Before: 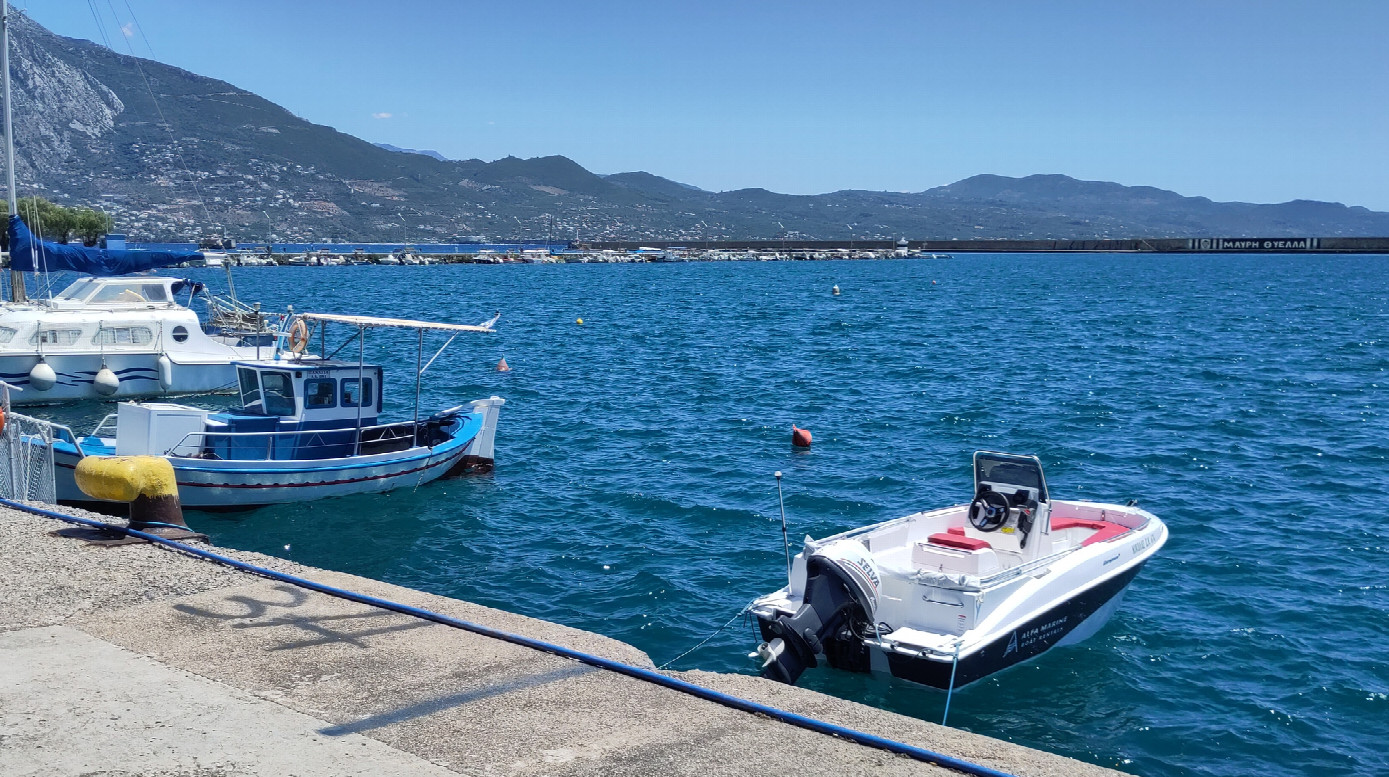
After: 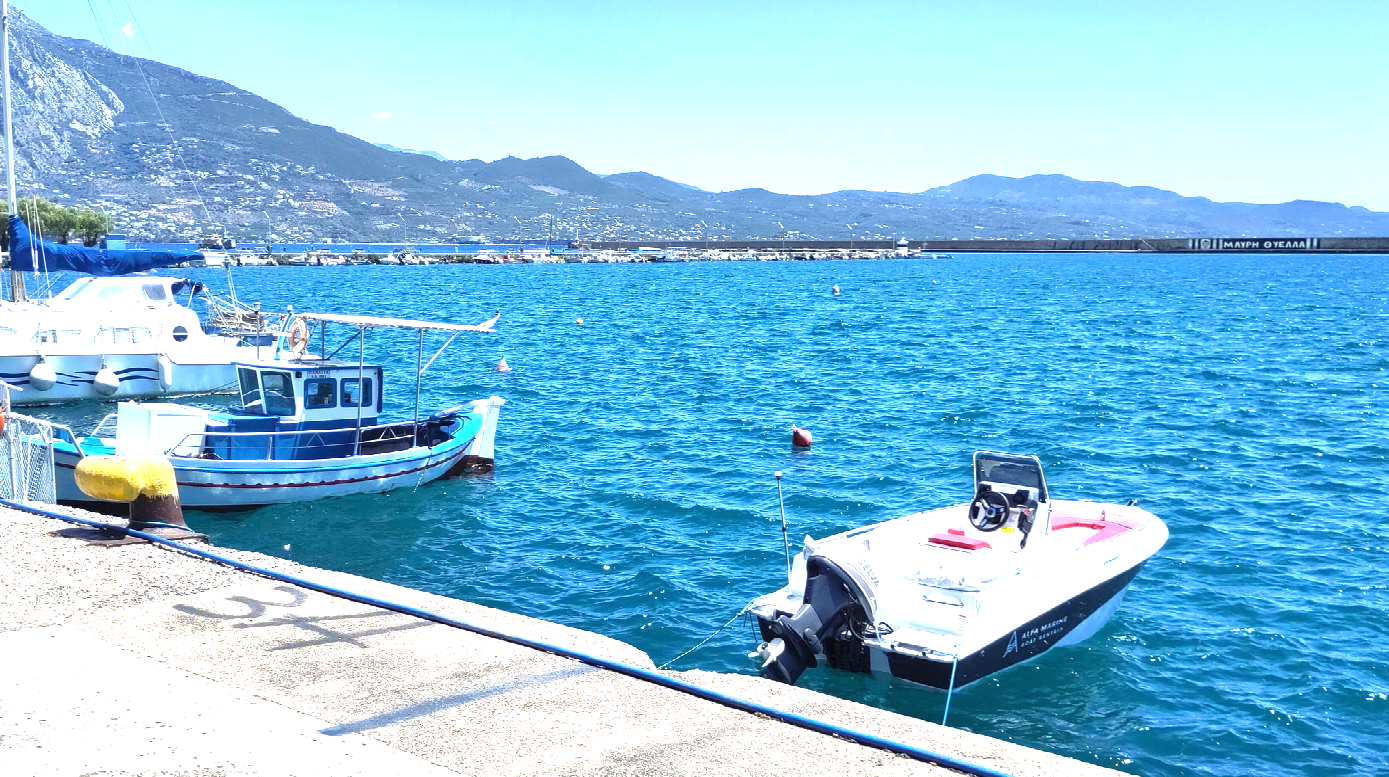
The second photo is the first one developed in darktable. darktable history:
exposure: black level correction 0, exposure 1.516 EV, compensate exposure bias true, compensate highlight preservation false
